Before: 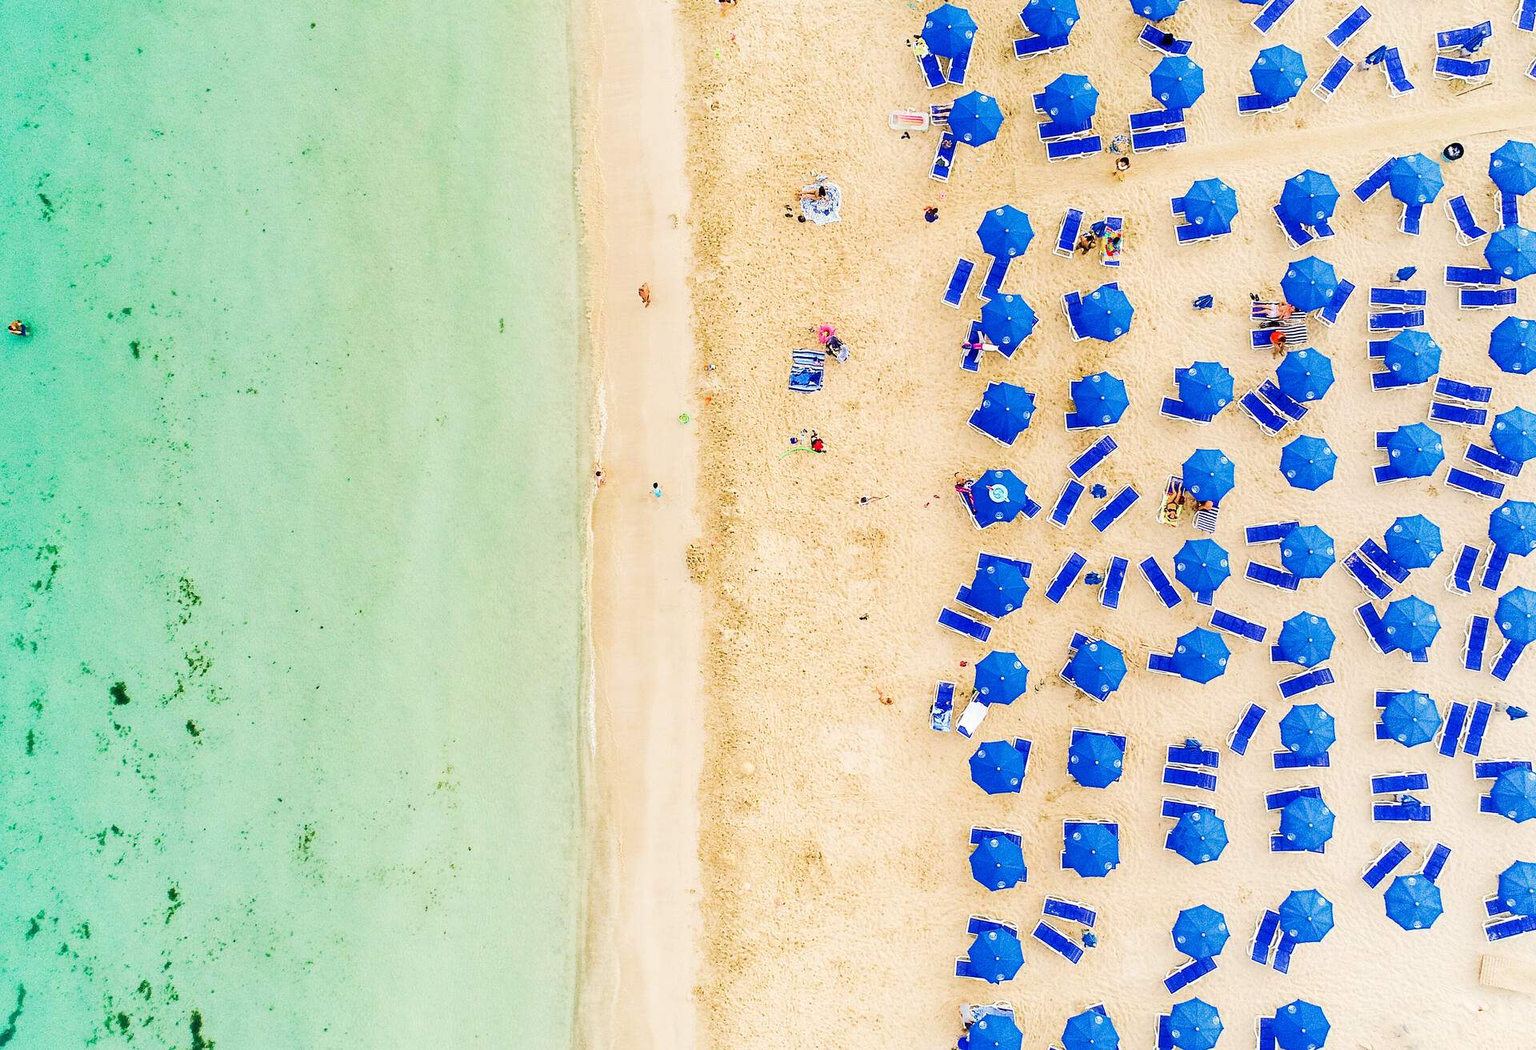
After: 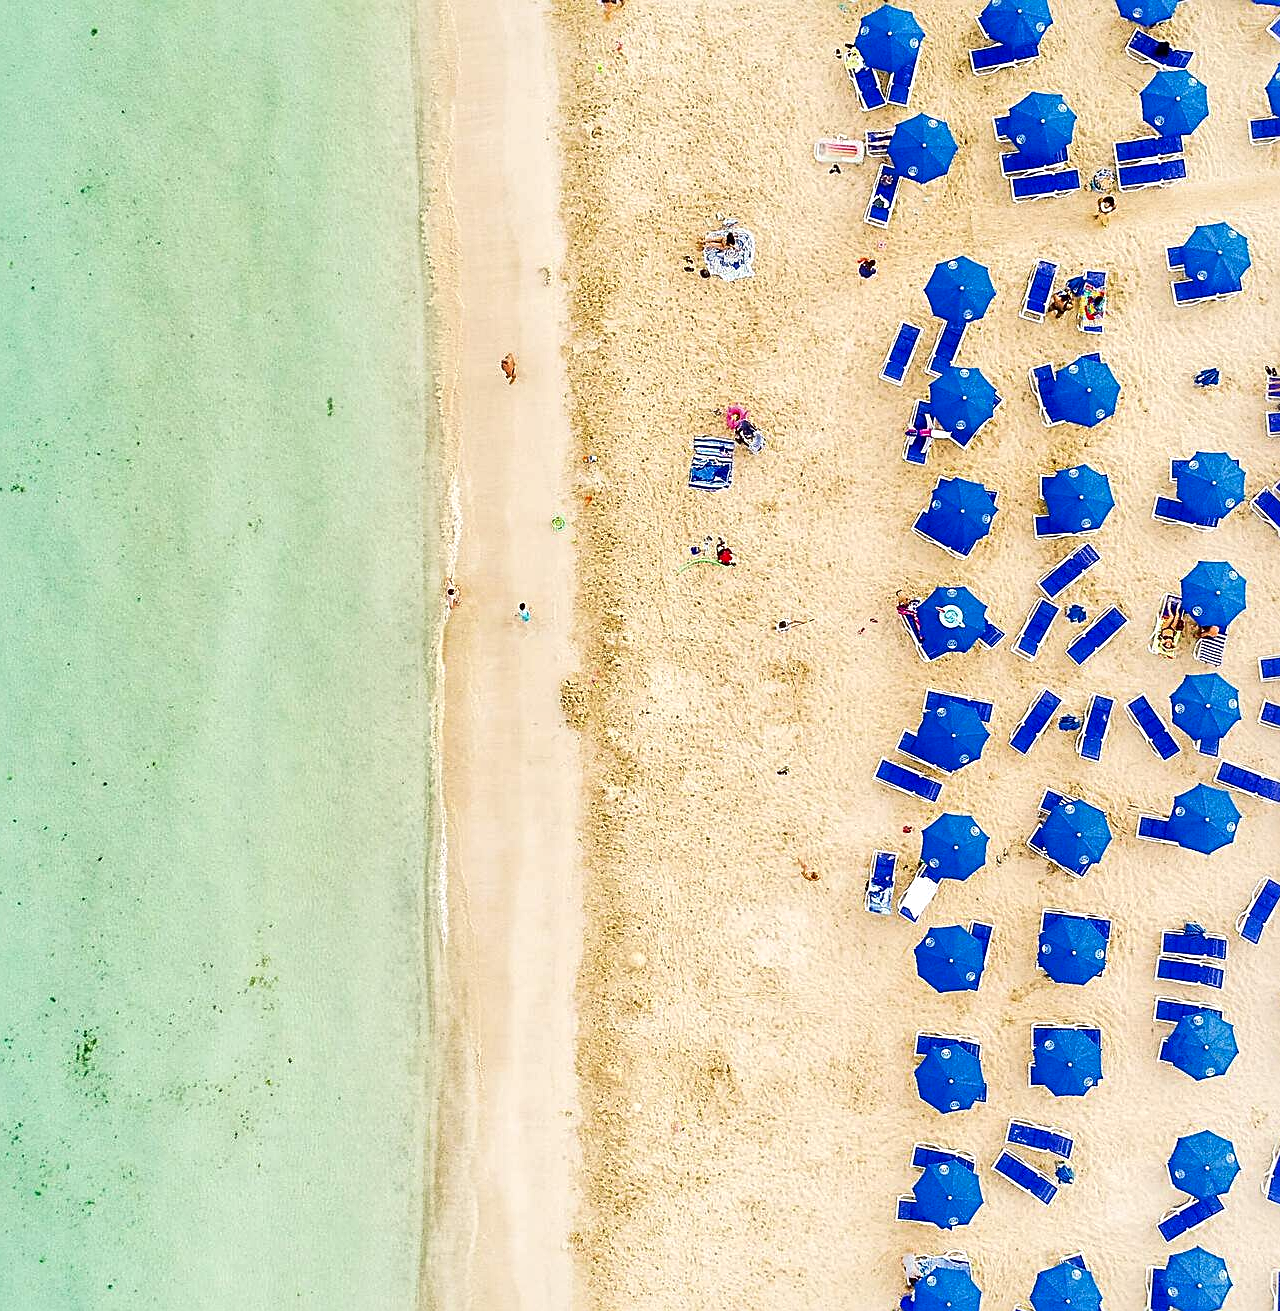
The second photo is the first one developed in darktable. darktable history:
sharpen: on, module defaults
crop and rotate: left 15.516%, right 17.772%
local contrast: mode bilateral grid, contrast 25, coarseness 59, detail 152%, midtone range 0.2
